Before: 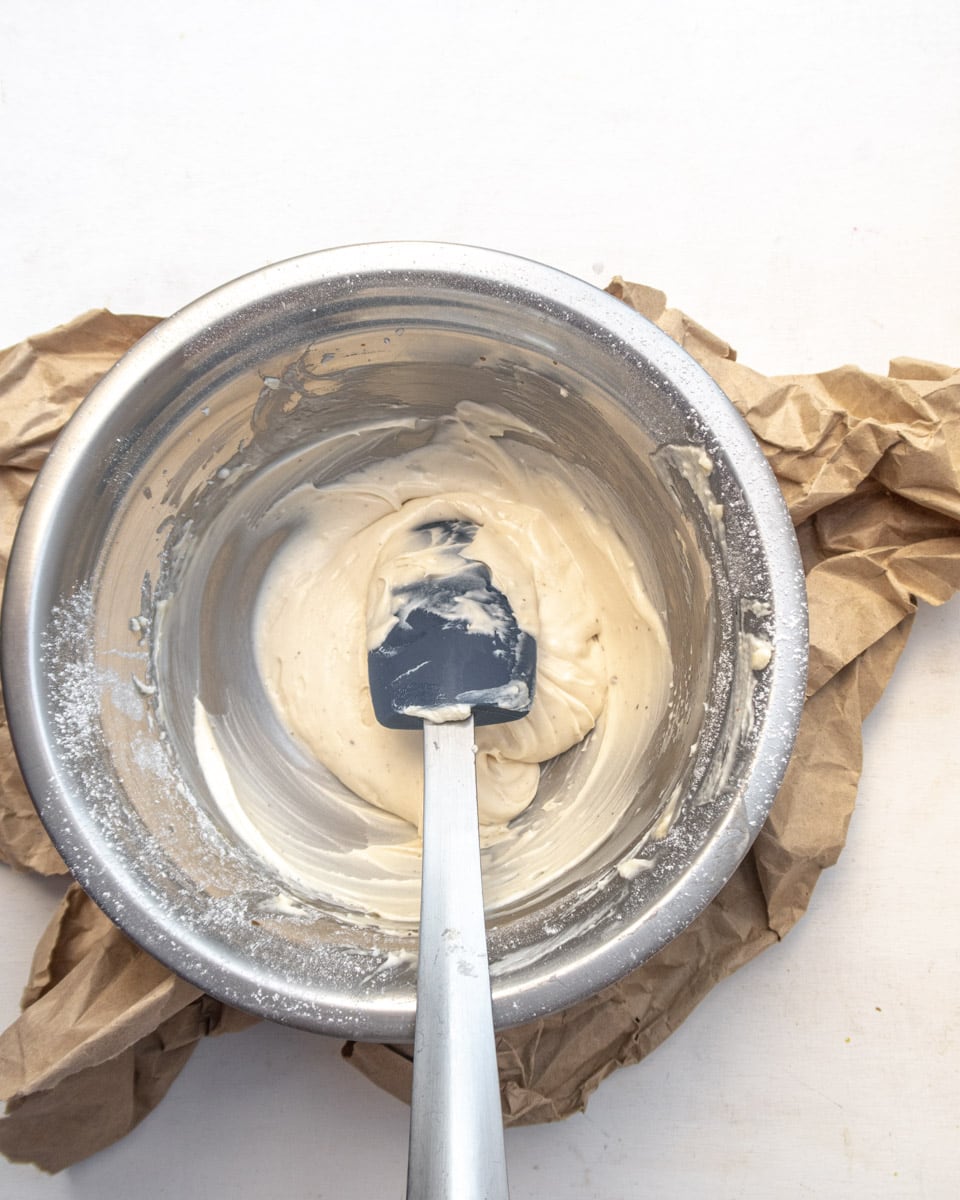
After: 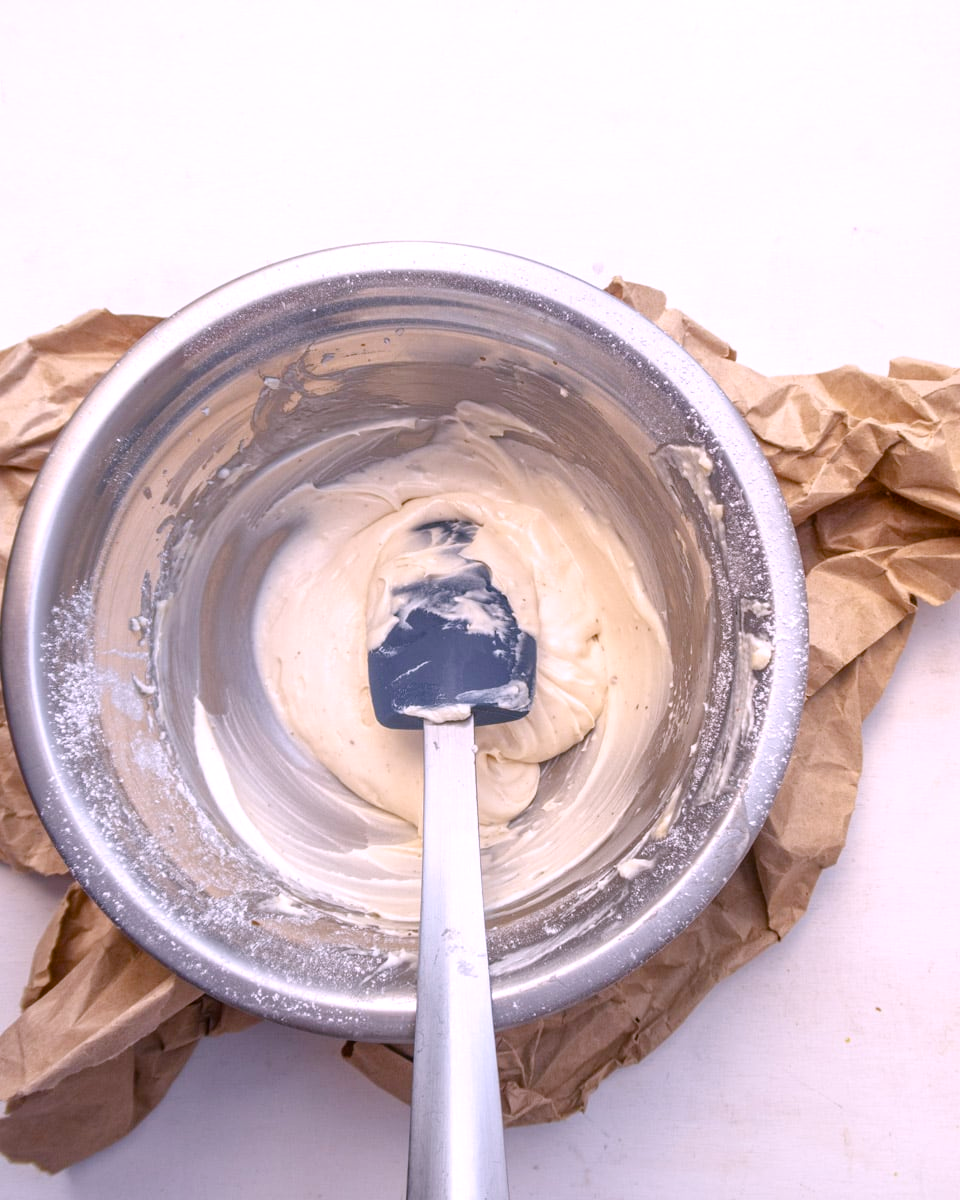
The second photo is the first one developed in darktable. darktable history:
white balance: red 1.066, blue 1.119
color balance rgb: perceptual saturation grading › global saturation 20%, perceptual saturation grading › highlights -25%, perceptual saturation grading › shadows 50%
